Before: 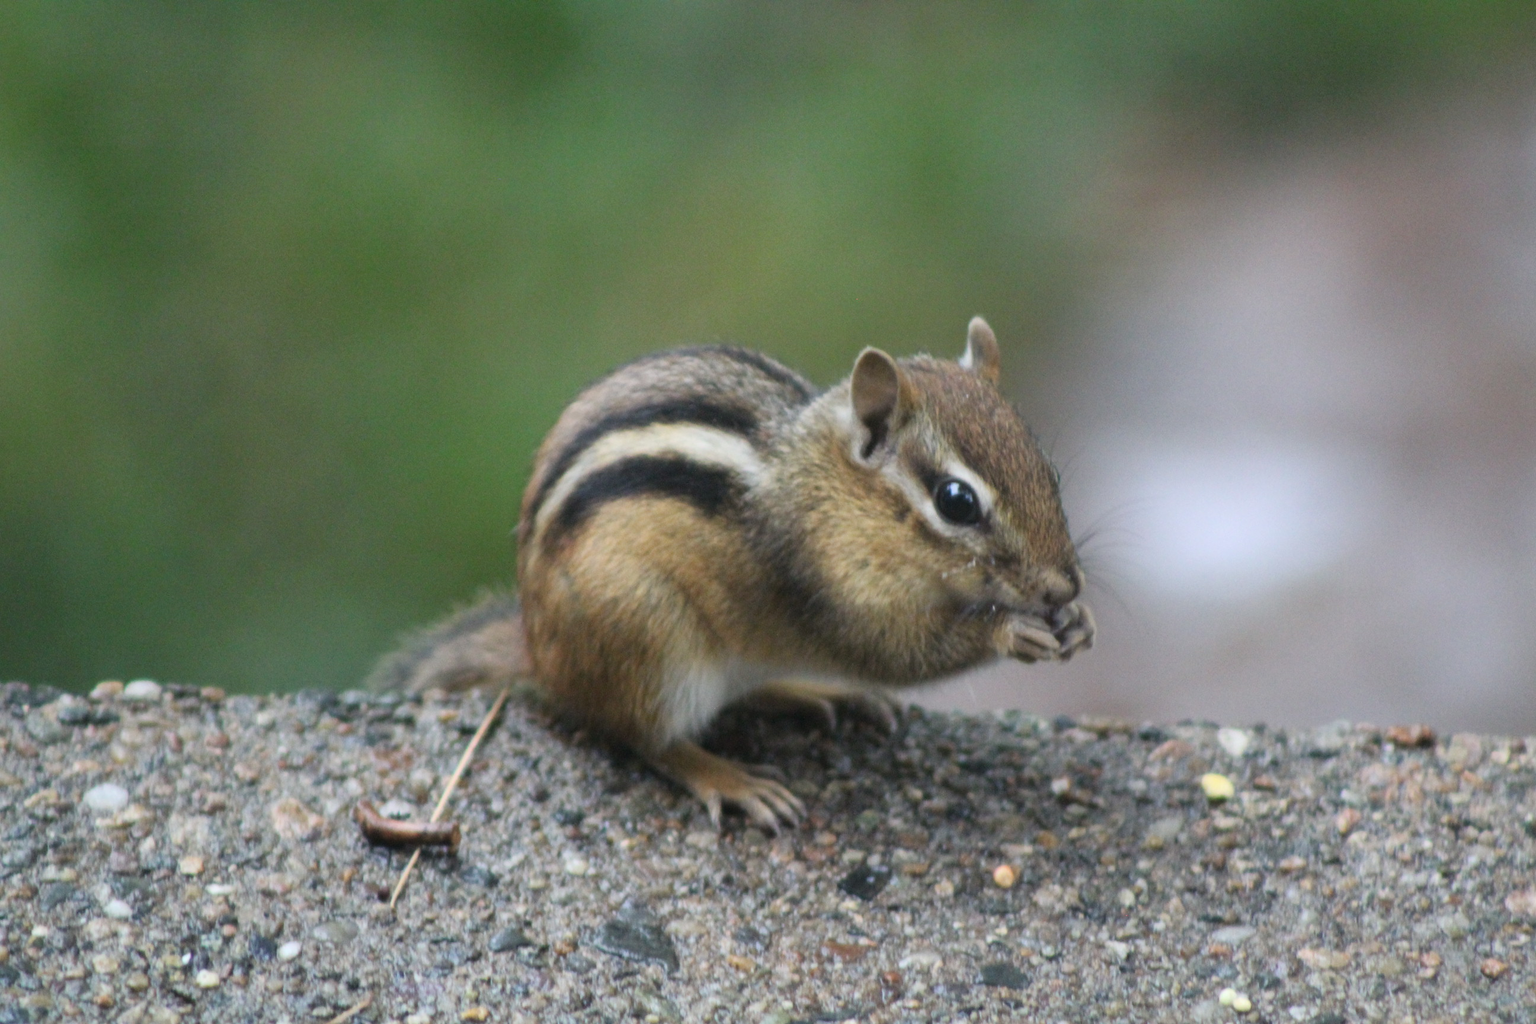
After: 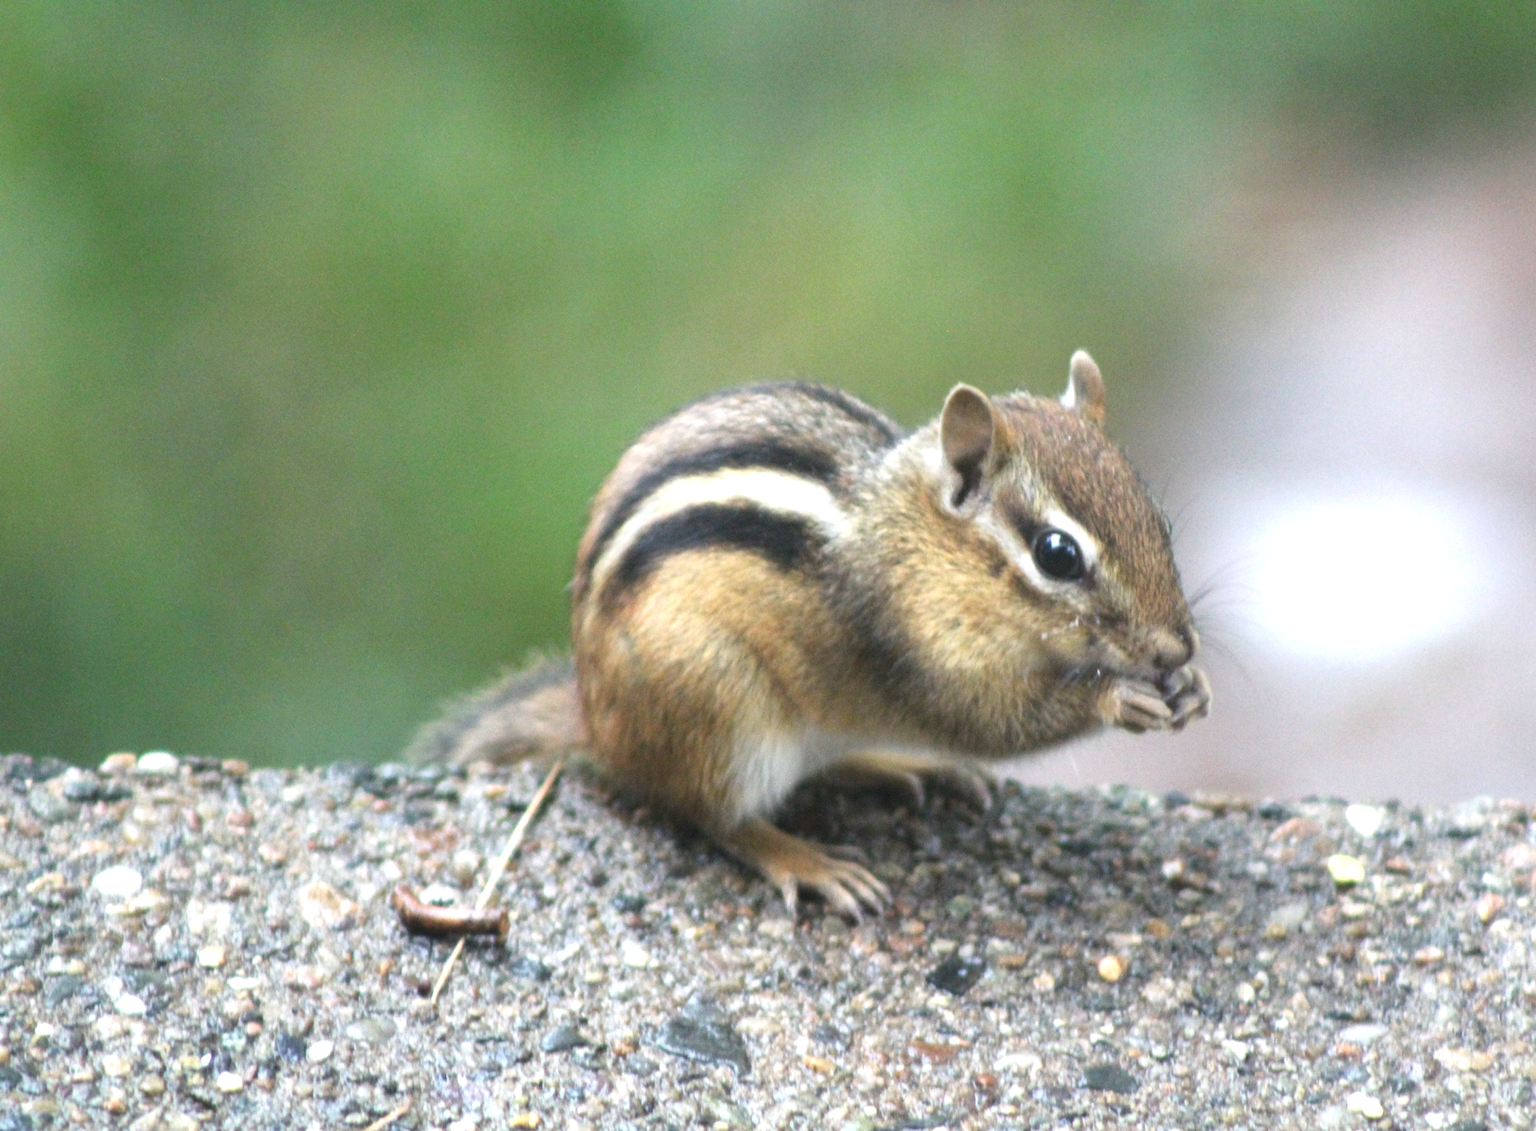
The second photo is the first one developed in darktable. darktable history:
exposure: black level correction 0, exposure 0.953 EV, compensate exposure bias true, compensate highlight preservation false
crop: right 9.509%, bottom 0.031%
